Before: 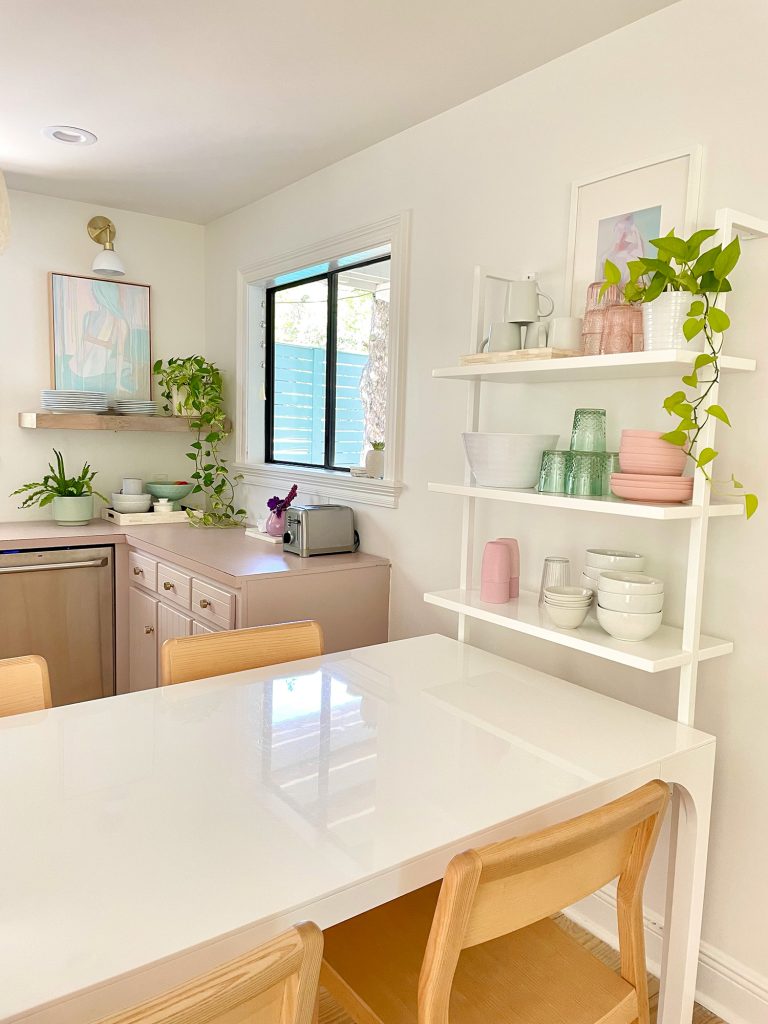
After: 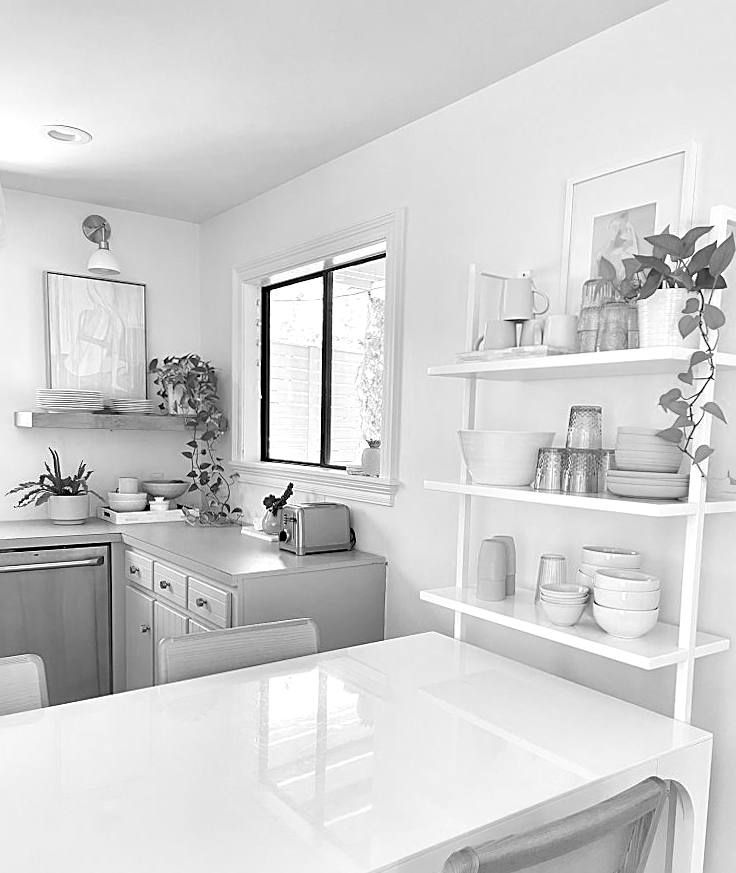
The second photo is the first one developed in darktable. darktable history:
exposure: exposure -0.012 EV, compensate exposure bias true, compensate highlight preservation false
sharpen: on, module defaults
color calibration: output gray [0.267, 0.423, 0.261, 0], illuminant as shot in camera, x 0.442, y 0.414, temperature 2879.21 K
crop and rotate: angle 0.177°, left 0.322%, right 3.403%, bottom 14.317%
shadows and highlights: shadows -11.06, white point adjustment 1.38, highlights 11.36
